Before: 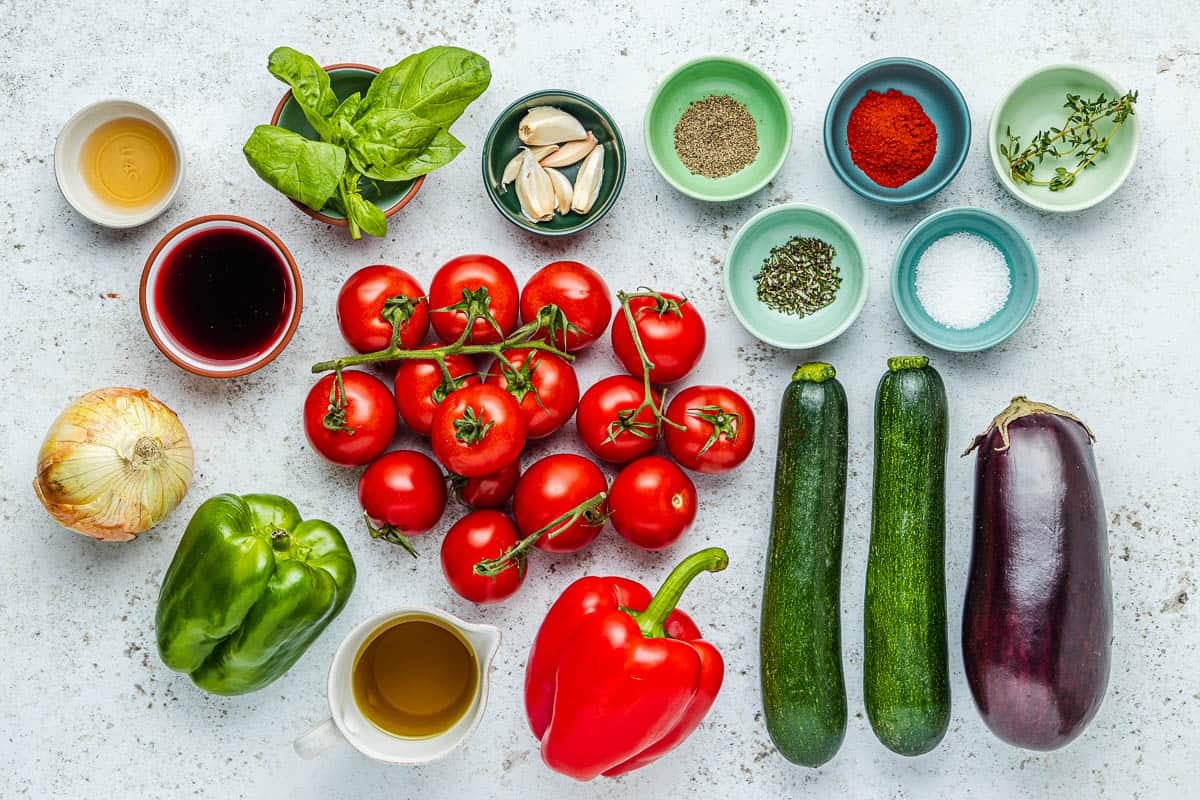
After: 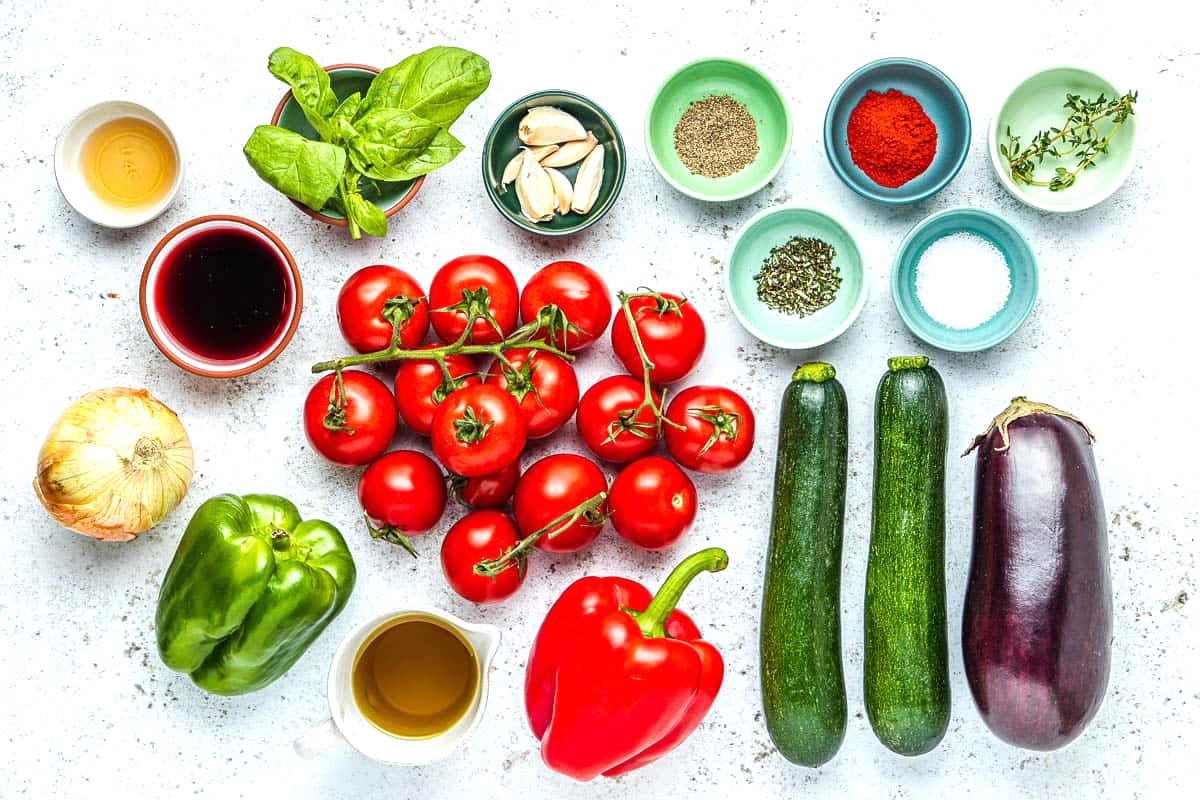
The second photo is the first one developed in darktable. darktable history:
exposure: exposure 0.569 EV, compensate exposure bias true, compensate highlight preservation false
